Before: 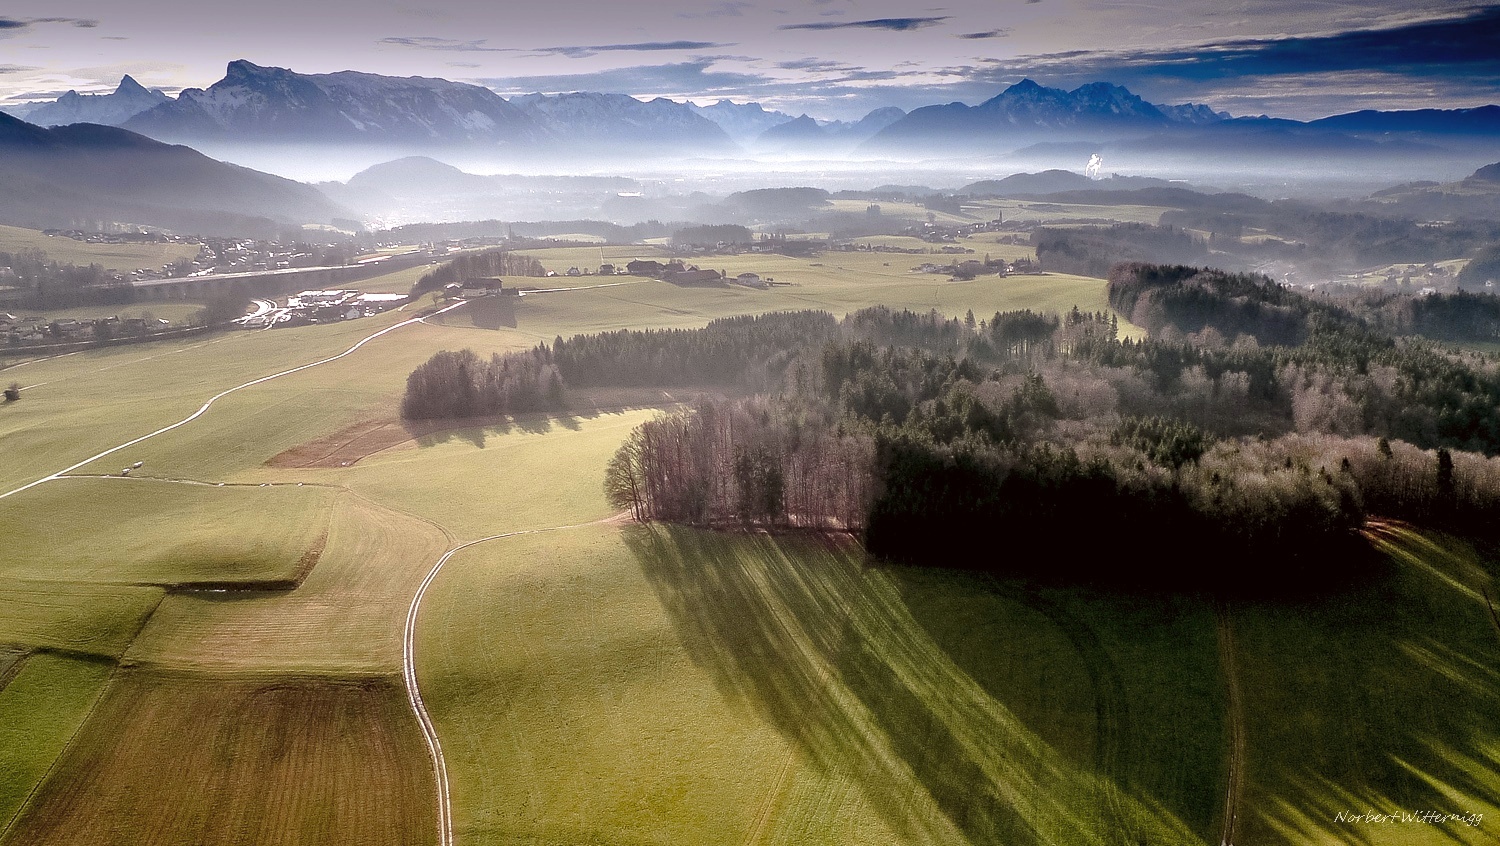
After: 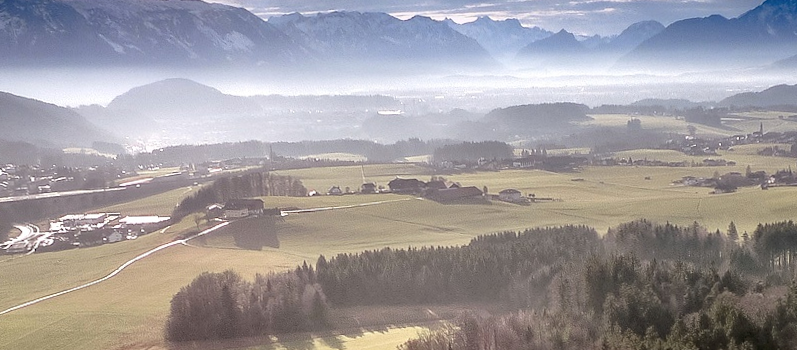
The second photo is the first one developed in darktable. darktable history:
rotate and perspective: rotation -1°, crop left 0.011, crop right 0.989, crop top 0.025, crop bottom 0.975
crop: left 15.306%, top 9.065%, right 30.789%, bottom 48.638%
